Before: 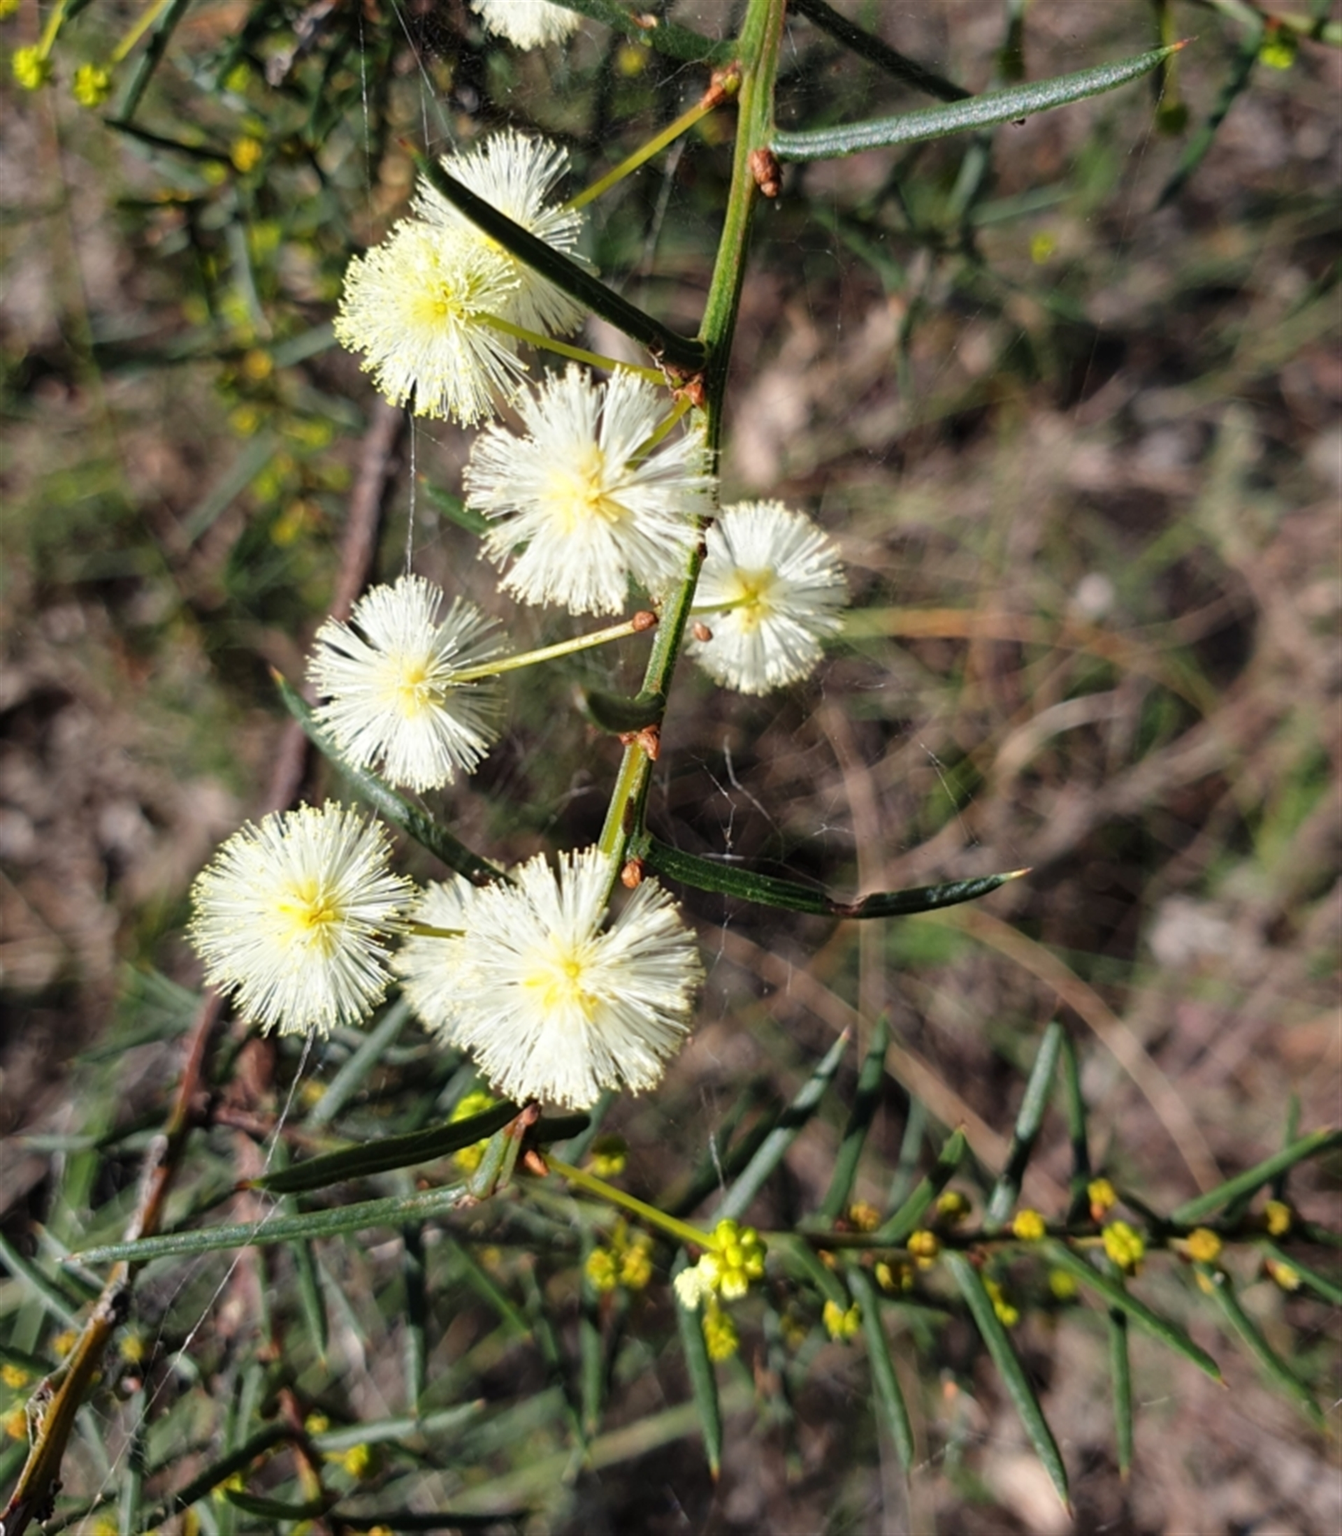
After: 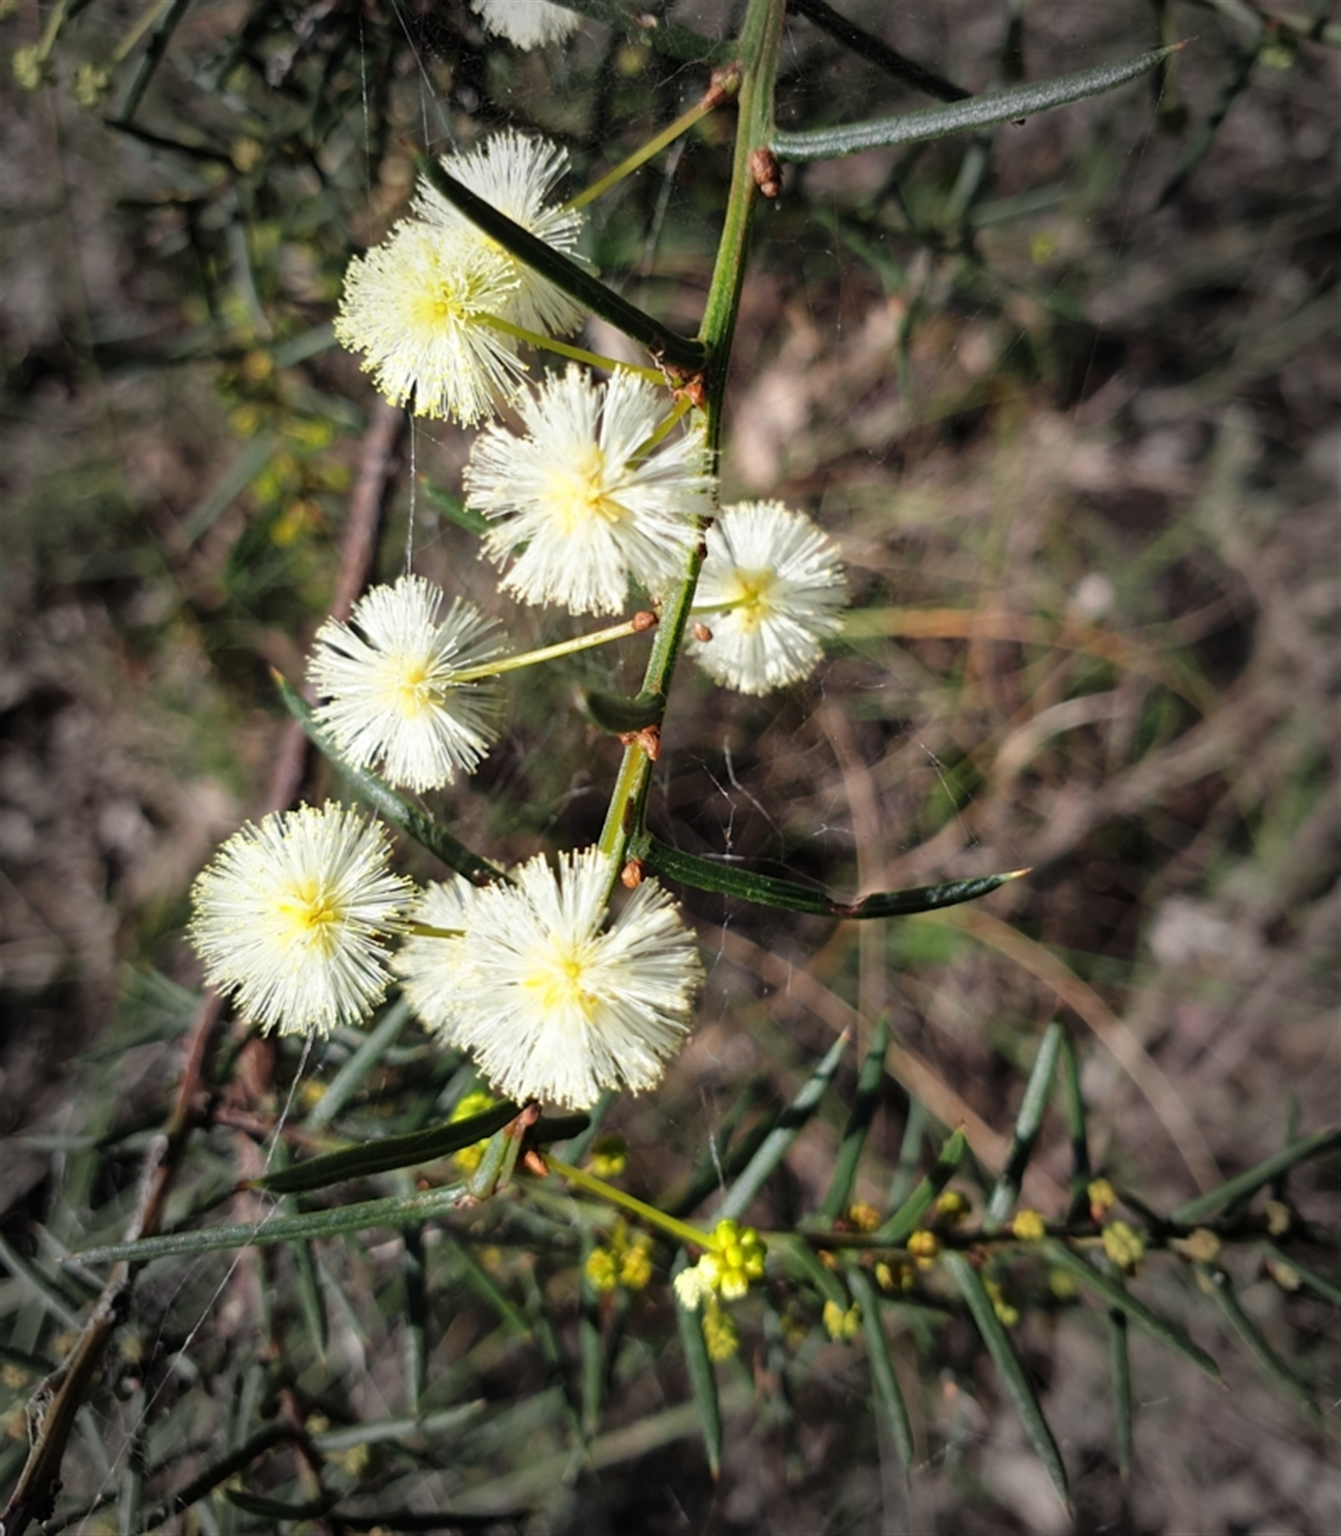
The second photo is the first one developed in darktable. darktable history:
vignetting: fall-off start 66.76%, fall-off radius 39.66%, automatic ratio true, width/height ratio 0.668
